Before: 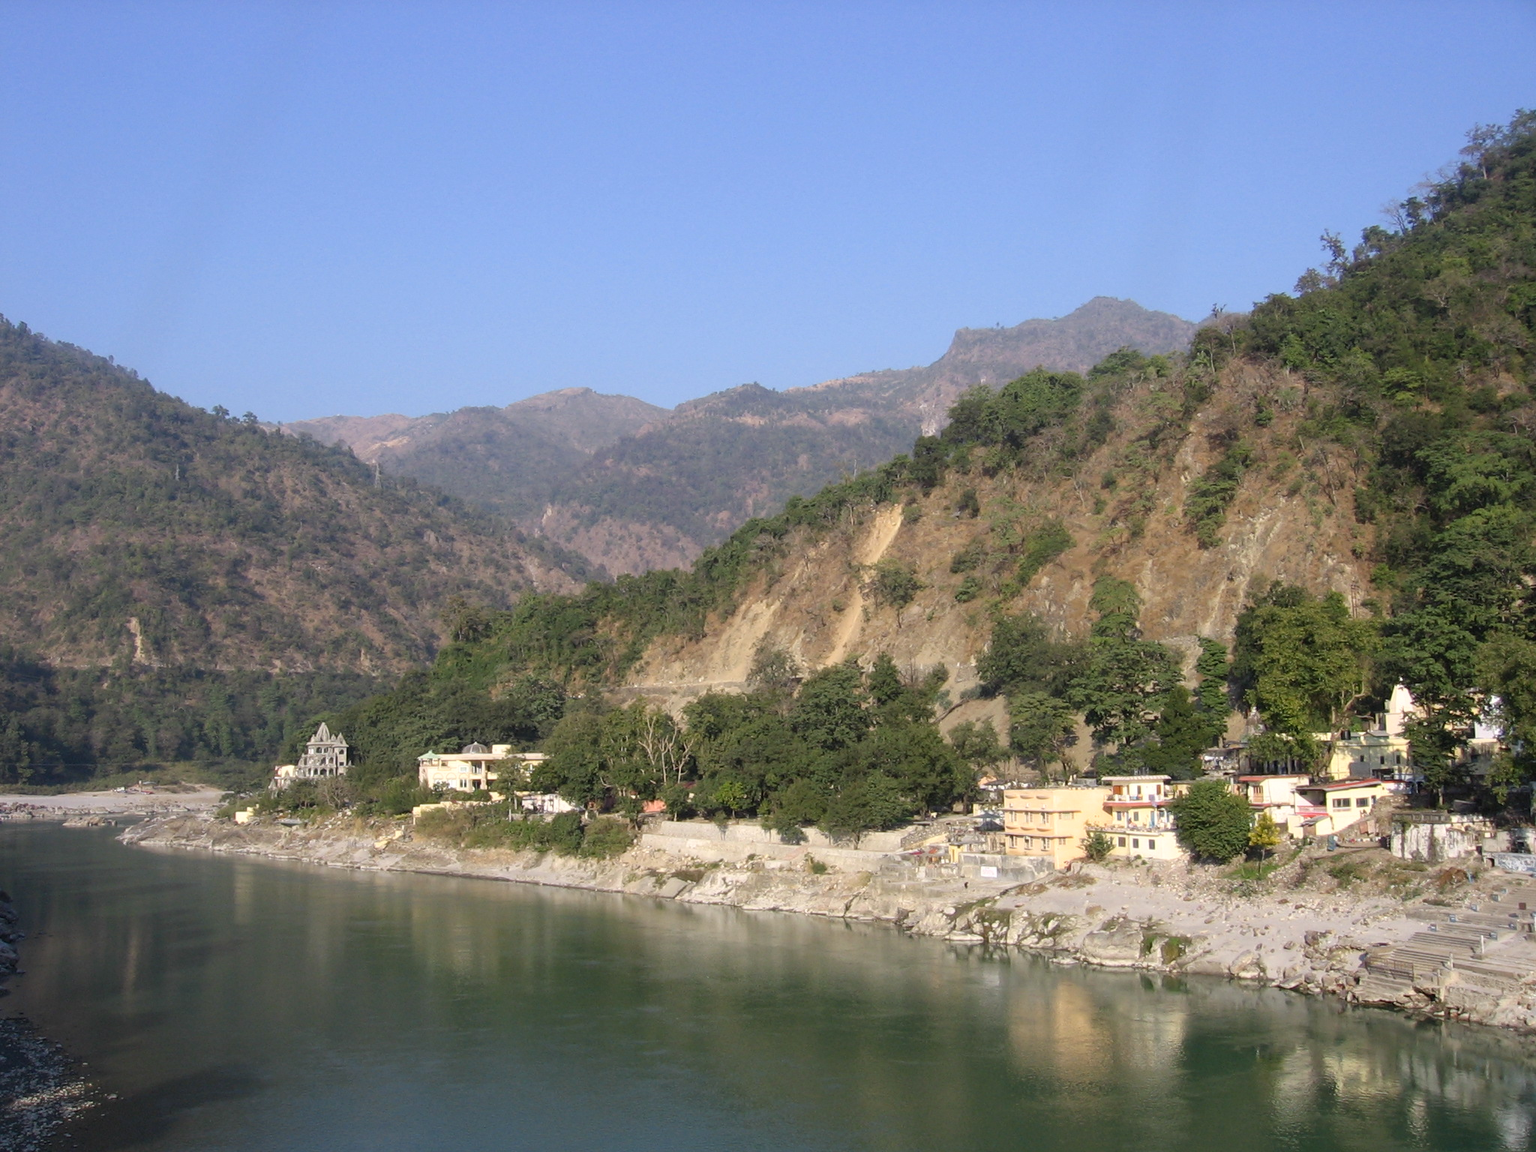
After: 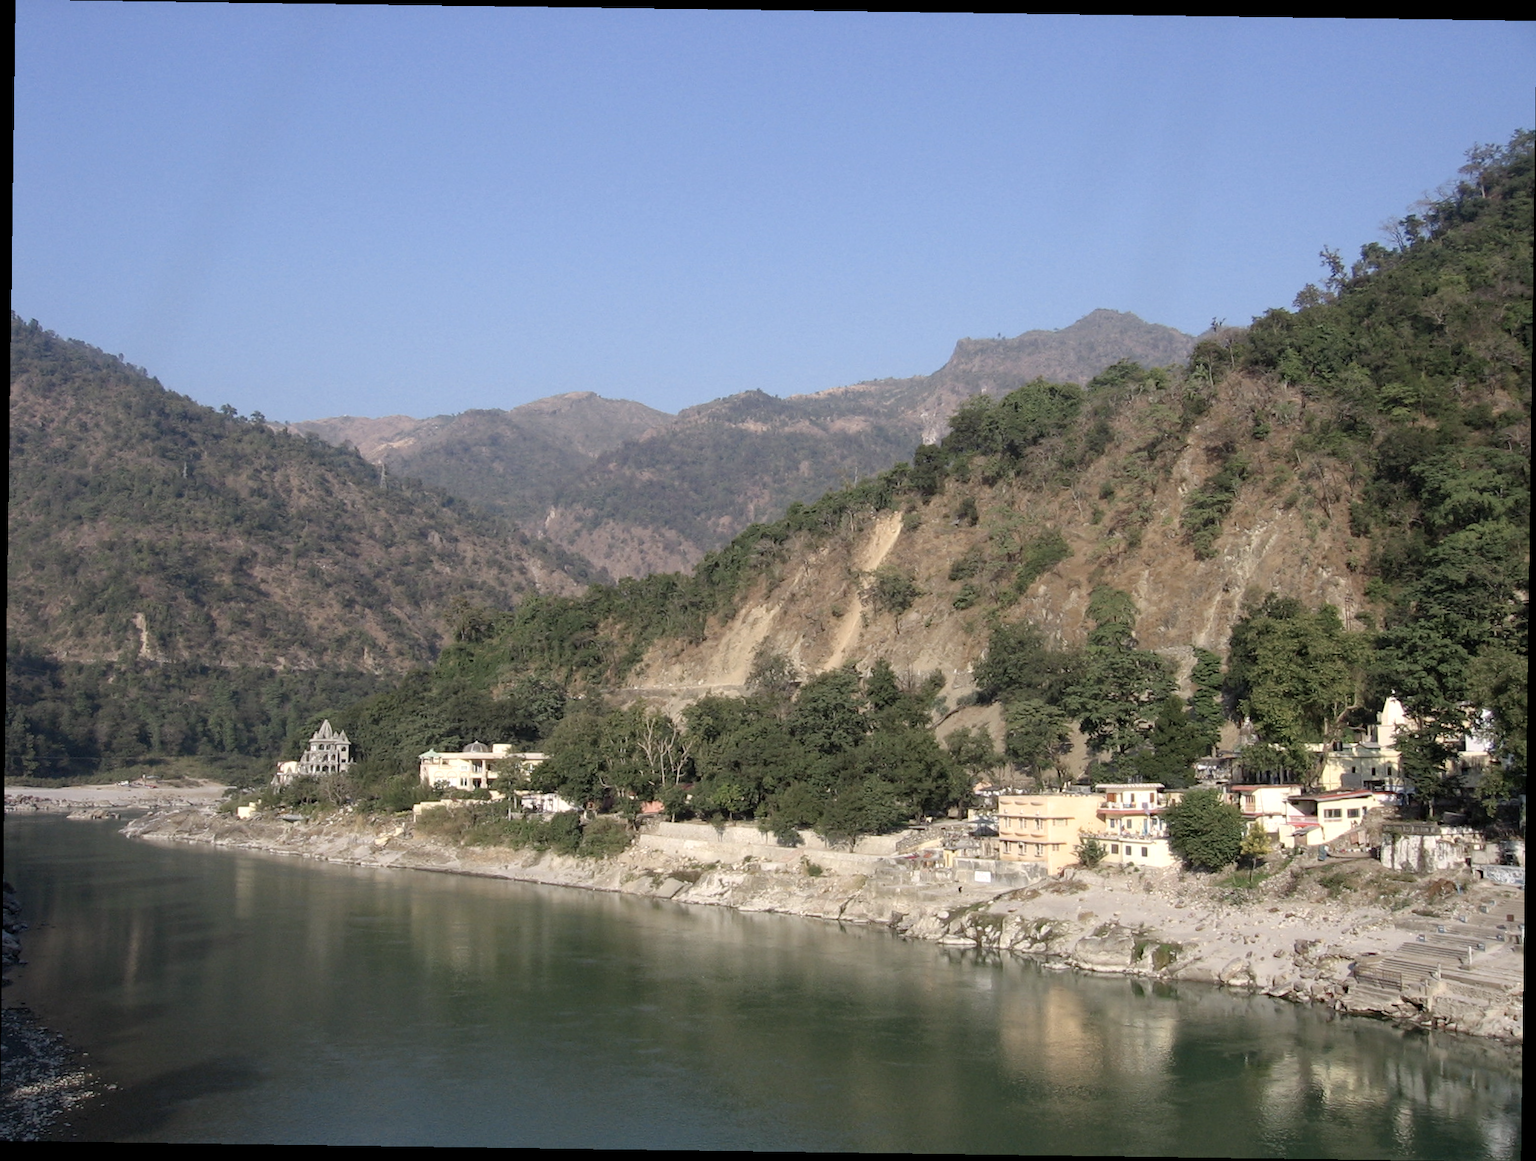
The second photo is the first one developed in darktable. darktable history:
haze removal: compatibility mode true, adaptive false
color balance: input saturation 100.43%, contrast fulcrum 14.22%, output saturation 70.41%
rotate and perspective: rotation 0.8°, automatic cropping off
